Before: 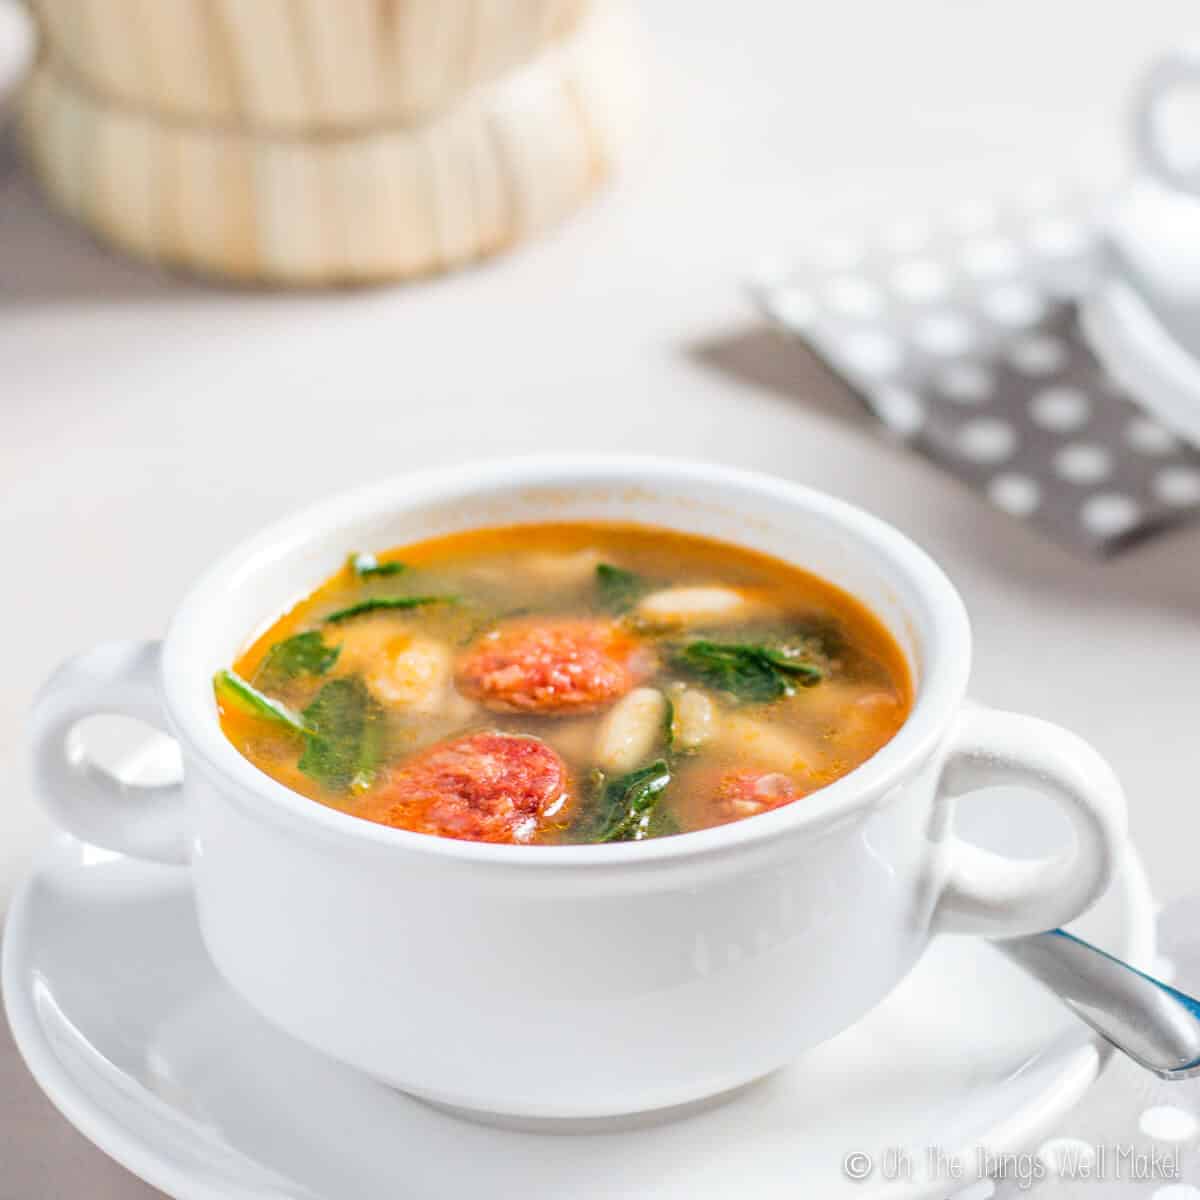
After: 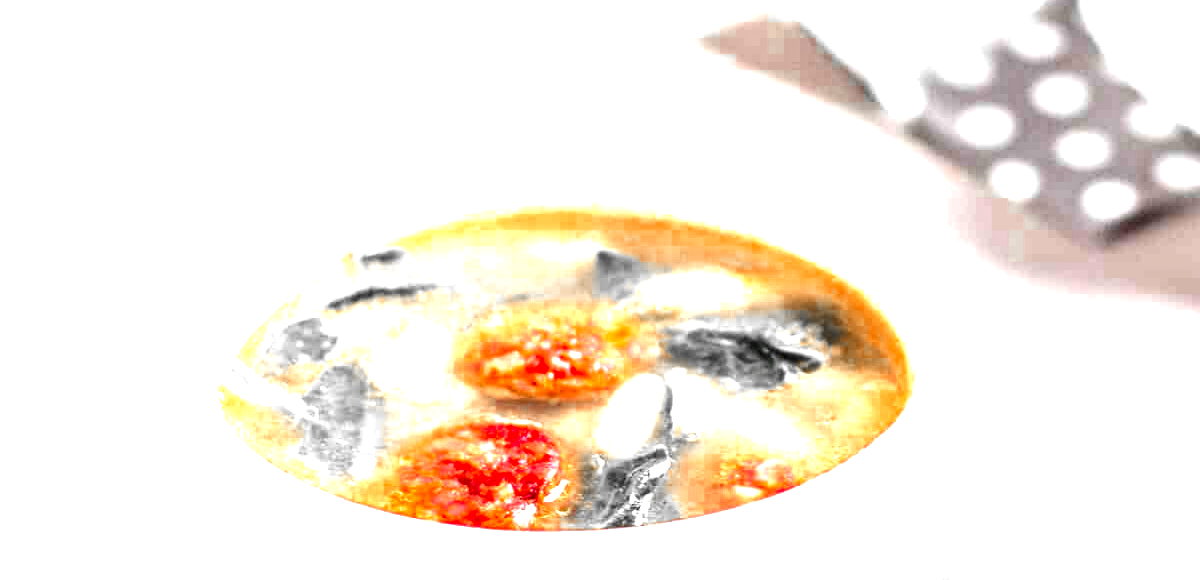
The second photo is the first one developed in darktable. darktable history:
crop and rotate: top 26.238%, bottom 25.41%
tone equalizer: -8 EV -0.452 EV, -7 EV -0.354 EV, -6 EV -0.314 EV, -5 EV -0.244 EV, -3 EV 0.192 EV, -2 EV 0.34 EV, -1 EV 0.398 EV, +0 EV 0.422 EV, edges refinement/feathering 500, mask exposure compensation -1.57 EV, preserve details no
haze removal: strength 0.291, distance 0.243, compatibility mode true, adaptive false
exposure: black level correction 0, exposure 1.285 EV, compensate exposure bias true, compensate highlight preservation false
contrast brightness saturation: contrast 0.025, brightness -0.04
contrast equalizer: y [[0.6 ×6], [0.55 ×6], [0 ×6], [0 ×6], [0 ×6]], mix 0.166
color zones: curves: ch0 [(0, 0.497) (0.096, 0.361) (0.221, 0.538) (0.429, 0.5) (0.571, 0.5) (0.714, 0.5) (0.857, 0.5) (1, 0.497)]; ch1 [(0, 0.5) (0.143, 0.5) (0.257, -0.002) (0.429, 0.04) (0.571, -0.001) (0.714, -0.015) (0.857, 0.024) (1, 0.5)]
